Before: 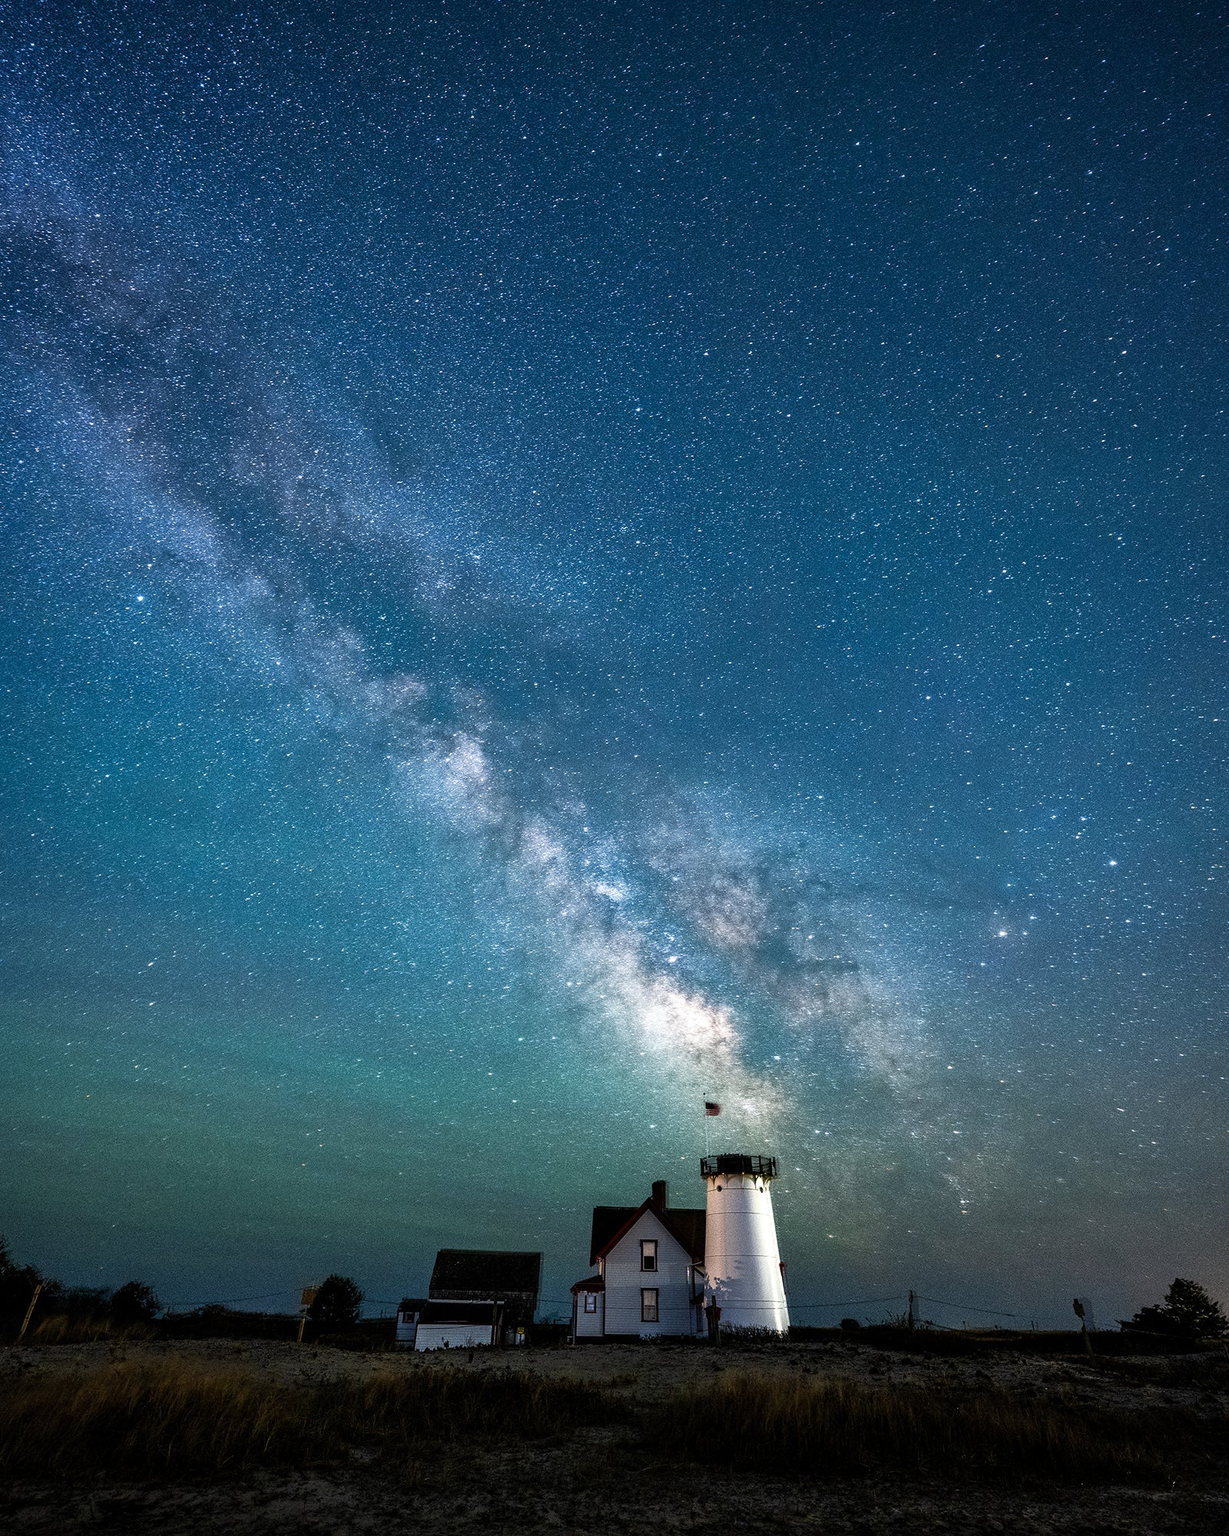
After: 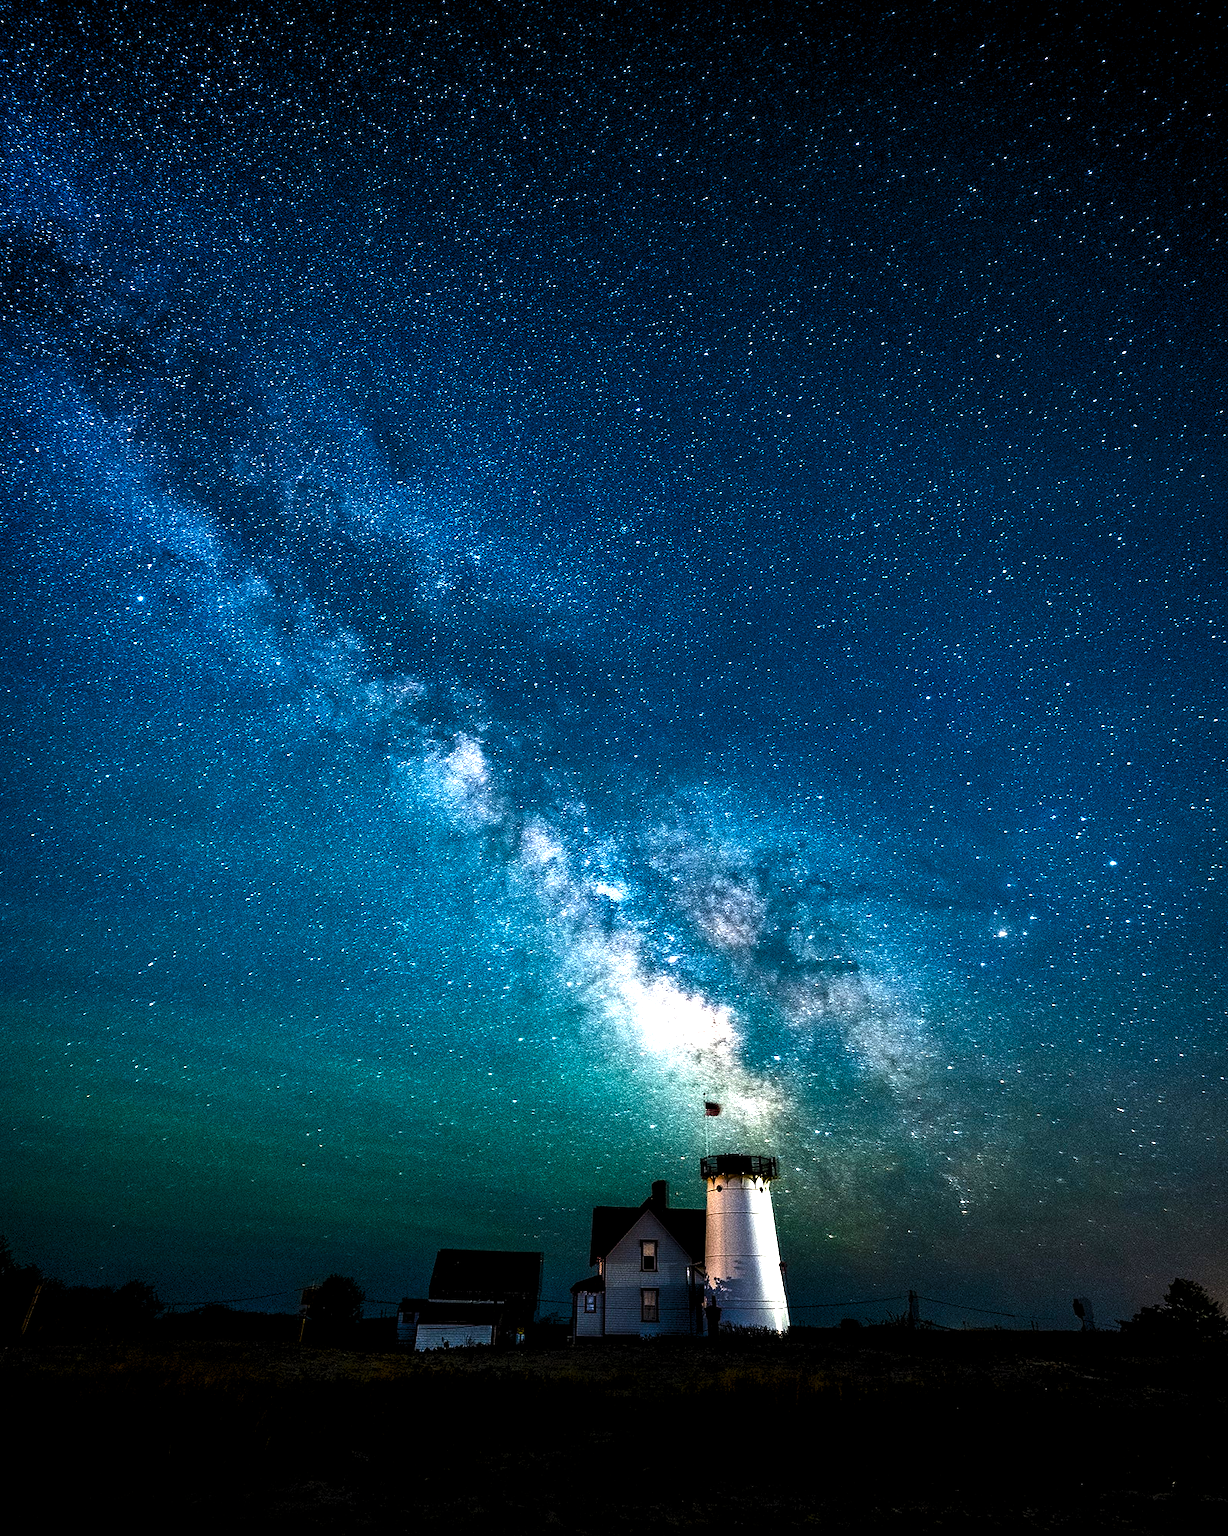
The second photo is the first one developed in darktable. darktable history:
levels: levels [0.055, 0.477, 0.9]
color balance rgb: linear chroma grading › global chroma 9%, perceptual saturation grading › global saturation 36%, perceptual saturation grading › shadows 35%, perceptual brilliance grading › global brilliance 15%, perceptual brilliance grading › shadows -35%, global vibrance 15%
contrast brightness saturation: contrast 0.07, brightness -0.13, saturation 0.06
